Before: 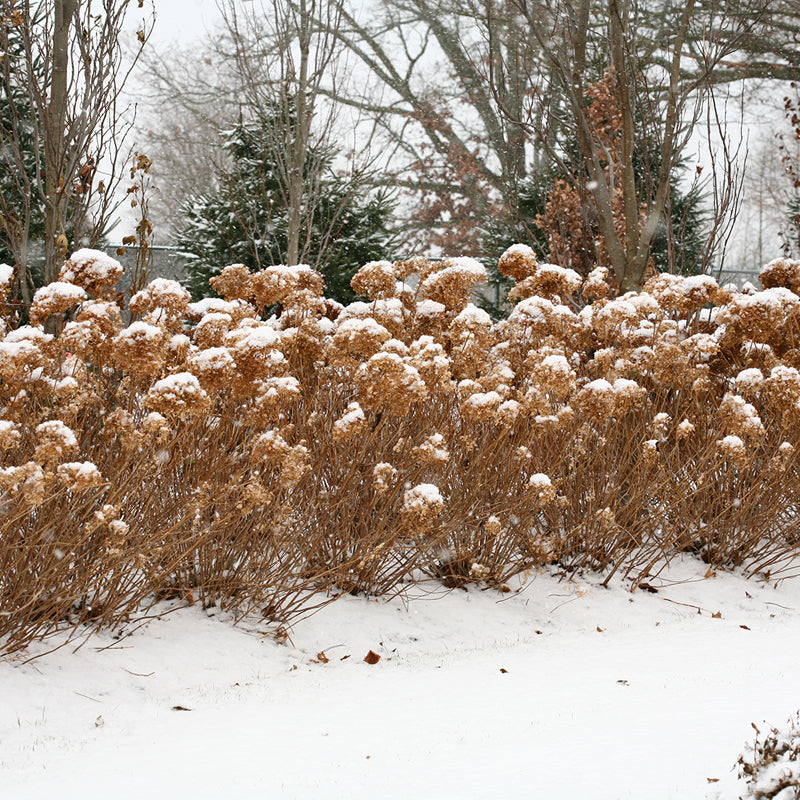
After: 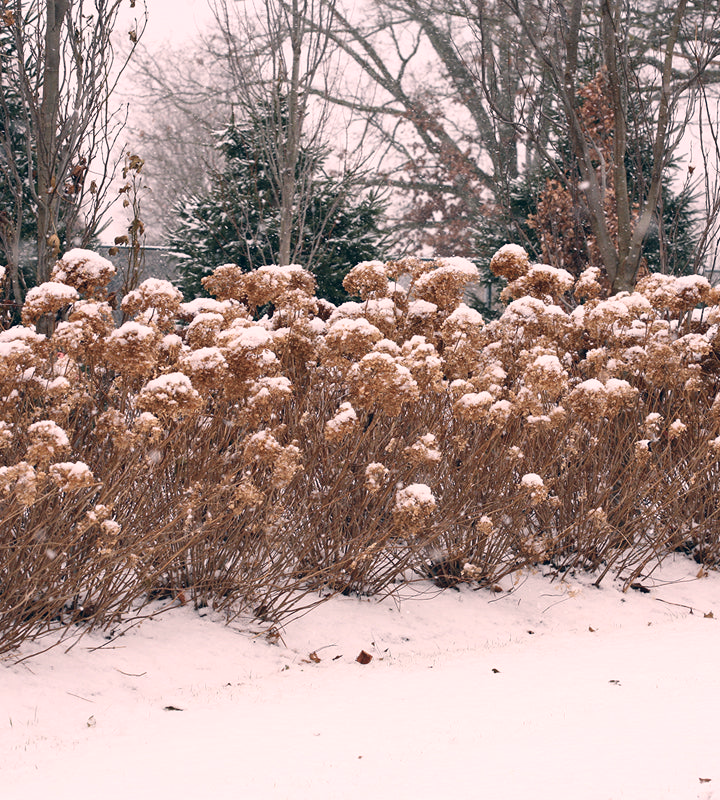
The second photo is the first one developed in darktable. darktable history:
color correction: highlights a* 14.46, highlights b* 5.85, shadows a* -5.53, shadows b* -15.24, saturation 0.85
crop and rotate: left 1.088%, right 8.807%
